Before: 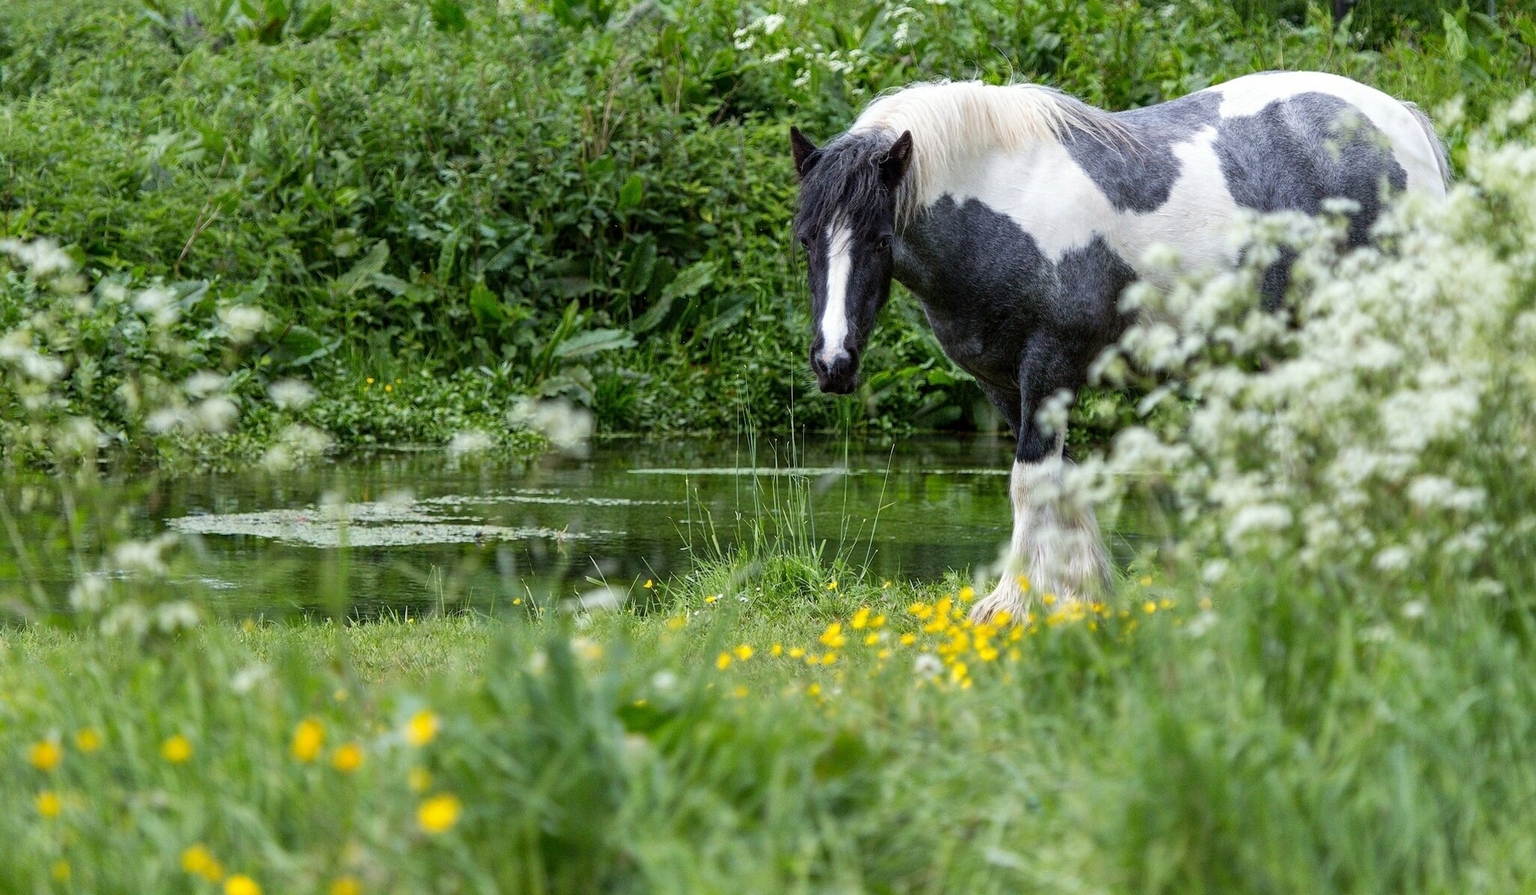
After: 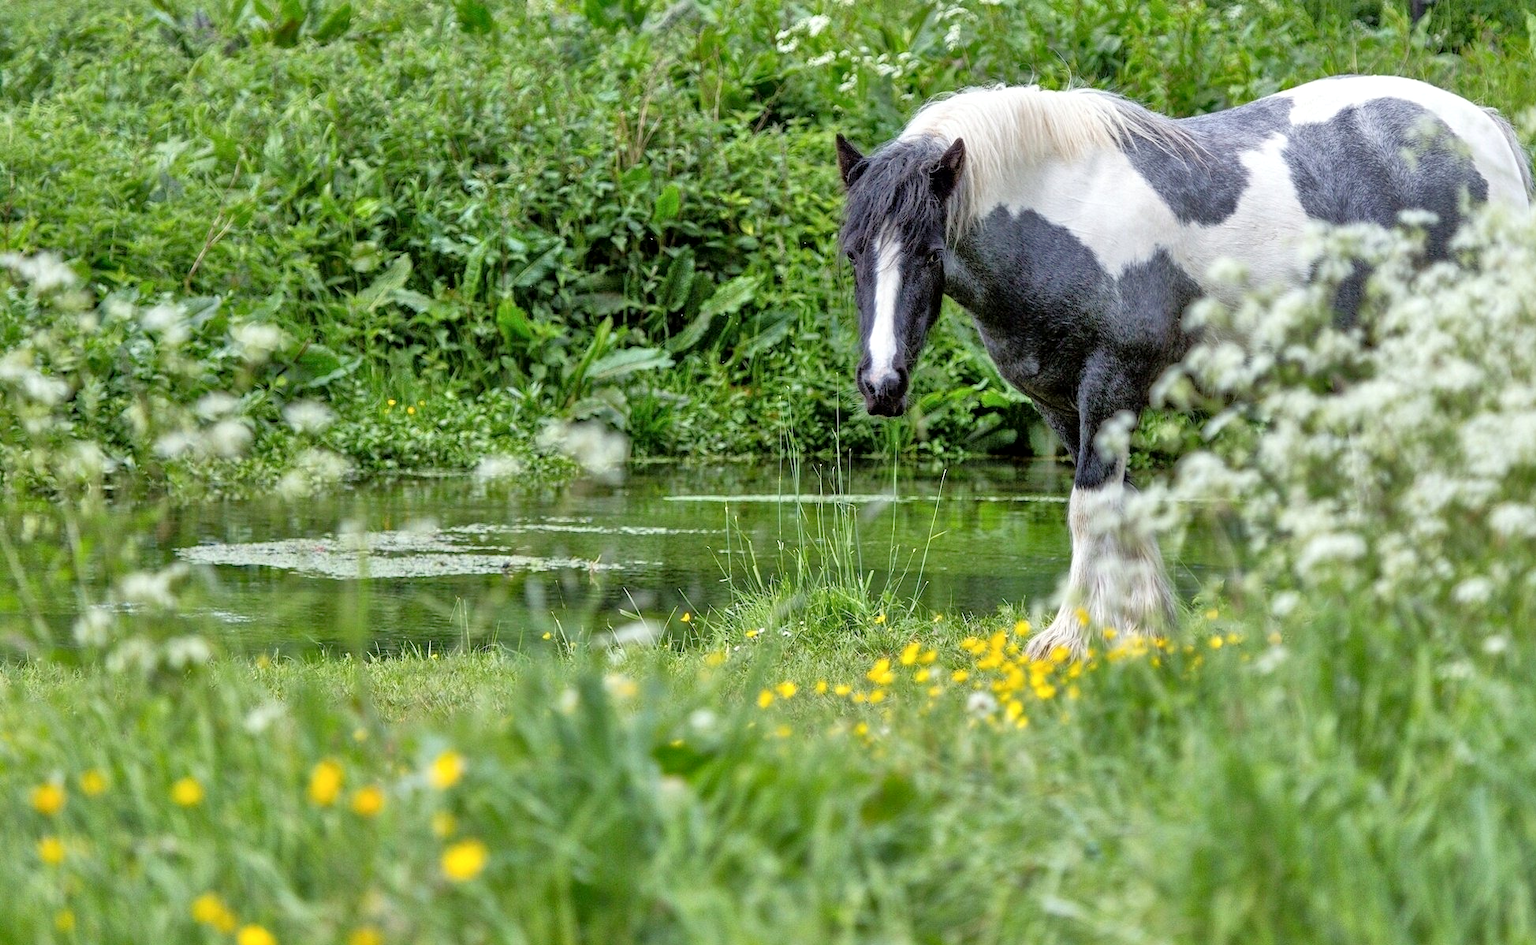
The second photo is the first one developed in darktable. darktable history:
crop and rotate: left 0%, right 5.393%
tone equalizer: -7 EV 0.148 EV, -6 EV 0.602 EV, -5 EV 1.14 EV, -4 EV 1.34 EV, -3 EV 1.13 EV, -2 EV 0.6 EV, -1 EV 0.15 EV
local contrast: mode bilateral grid, contrast 20, coarseness 50, detail 119%, midtone range 0.2
